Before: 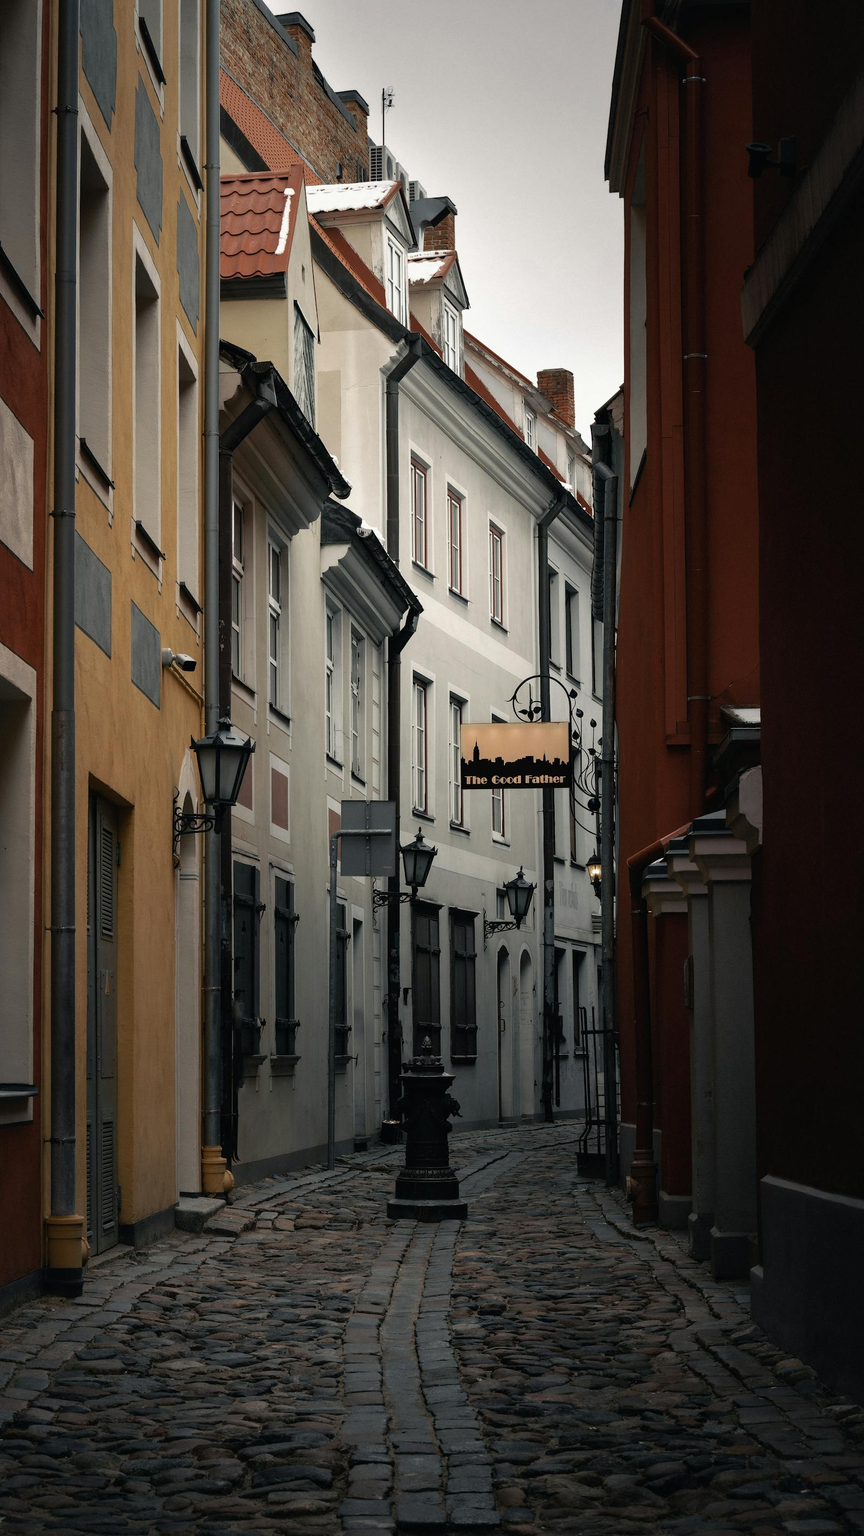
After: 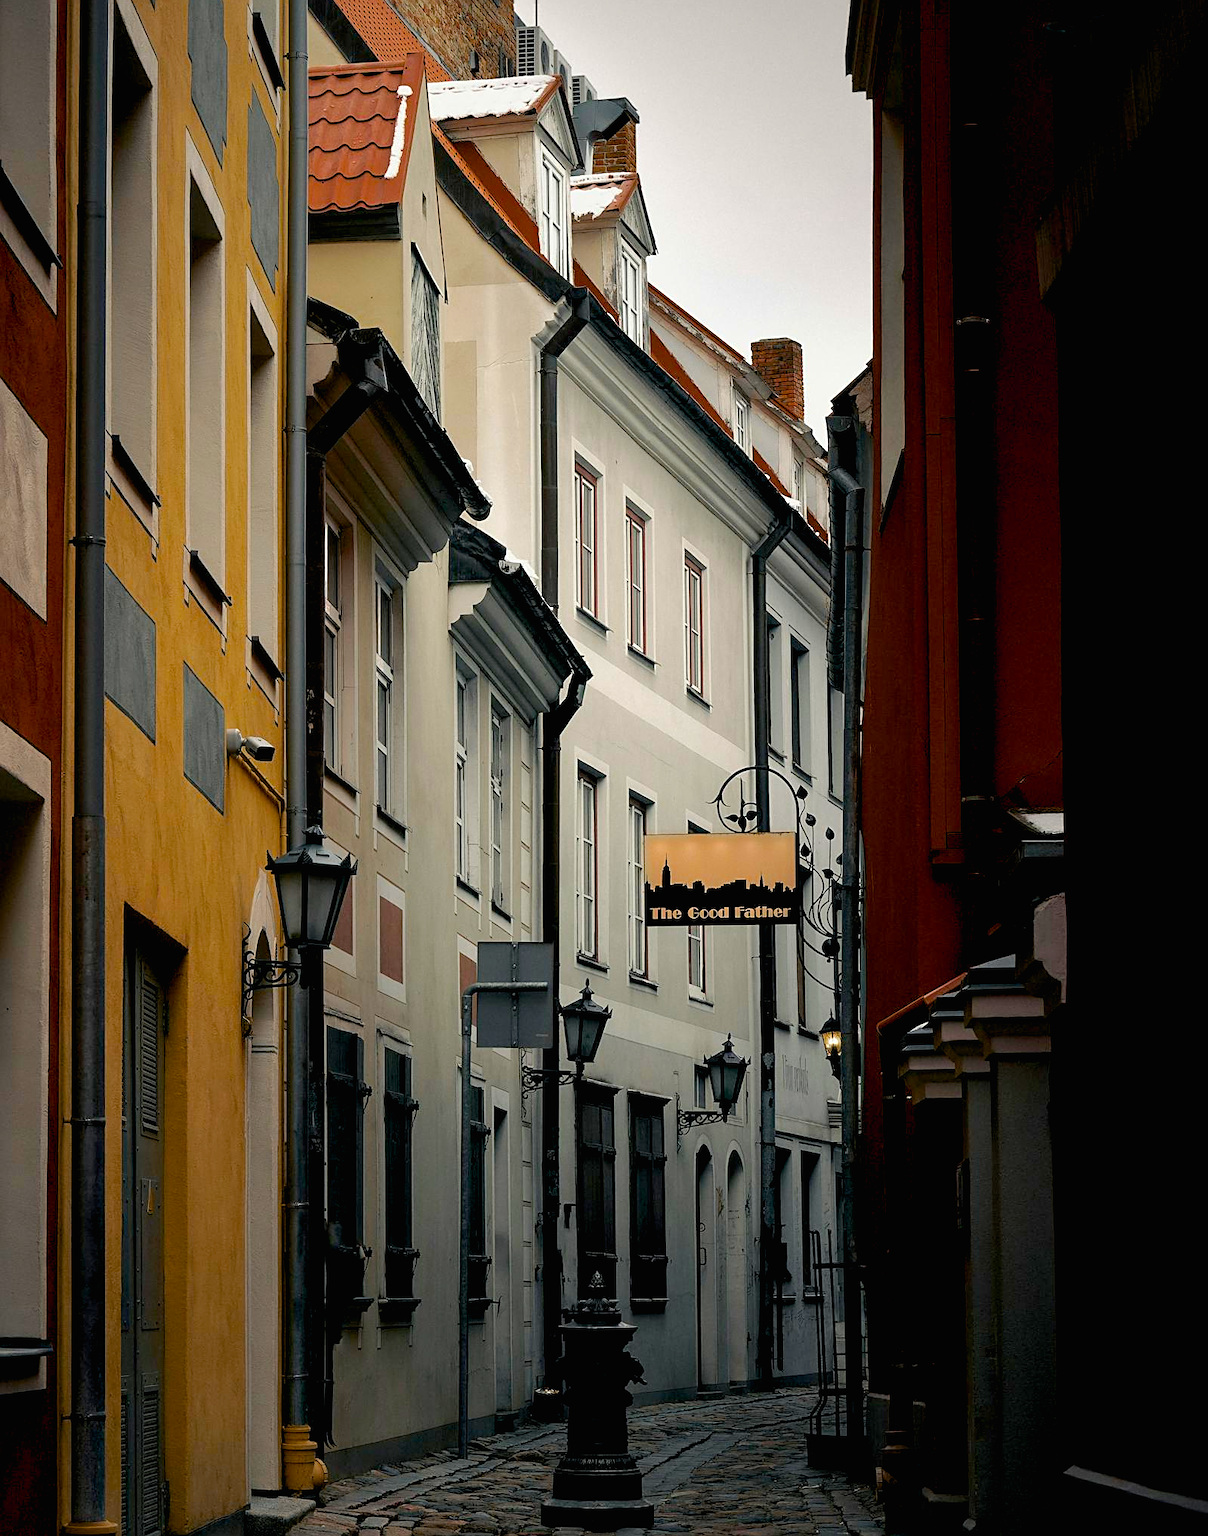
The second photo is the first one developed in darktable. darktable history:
crop and rotate: top 8.266%, bottom 20.201%
contrast brightness saturation: contrast -0.019, brightness -0.006, saturation 0.035
color balance rgb: global offset › luminance -1.006%, linear chroma grading › global chroma 14.925%, perceptual saturation grading › global saturation 19.314%, perceptual brilliance grading › mid-tones 9.226%, perceptual brilliance grading › shadows 15.347%
sharpen: on, module defaults
